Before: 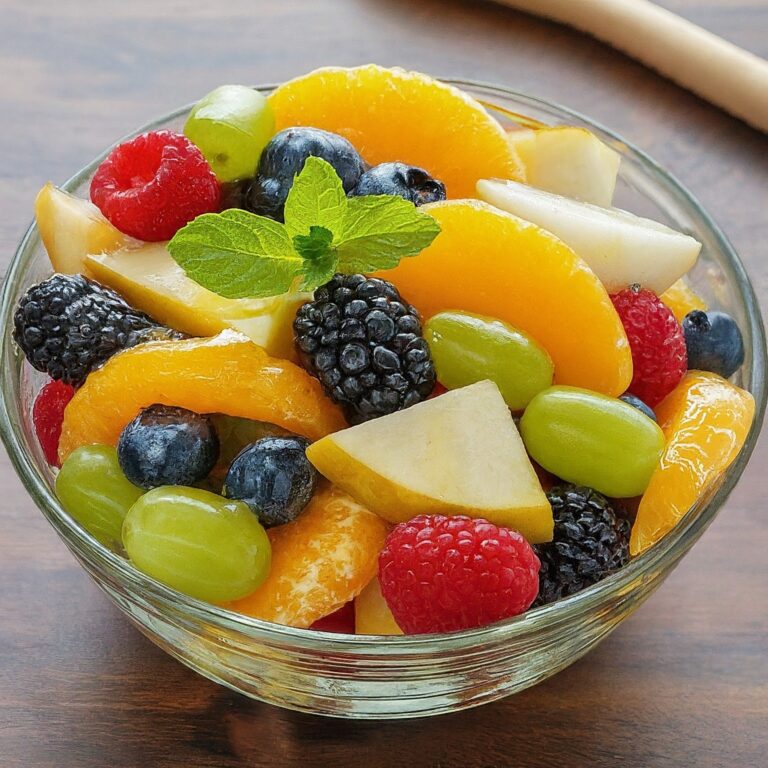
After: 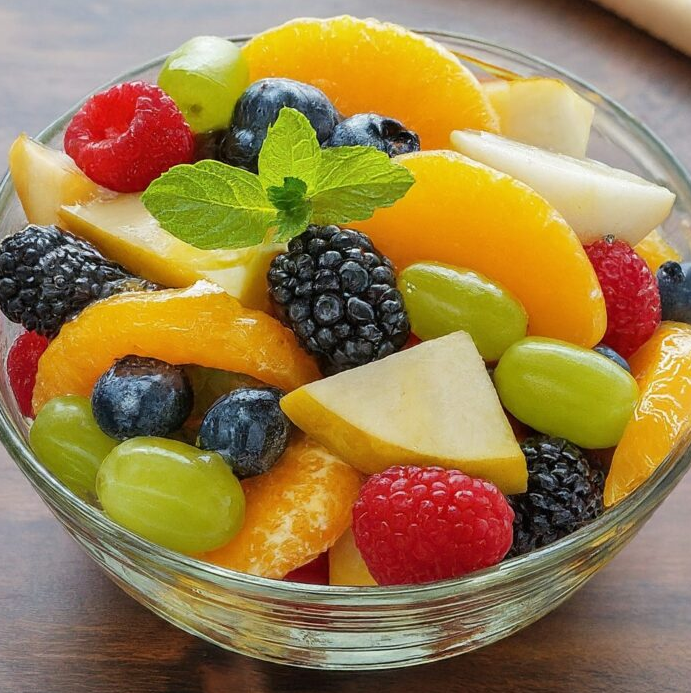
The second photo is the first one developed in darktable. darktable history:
crop: left 3.51%, top 6.464%, right 6.451%, bottom 3.251%
